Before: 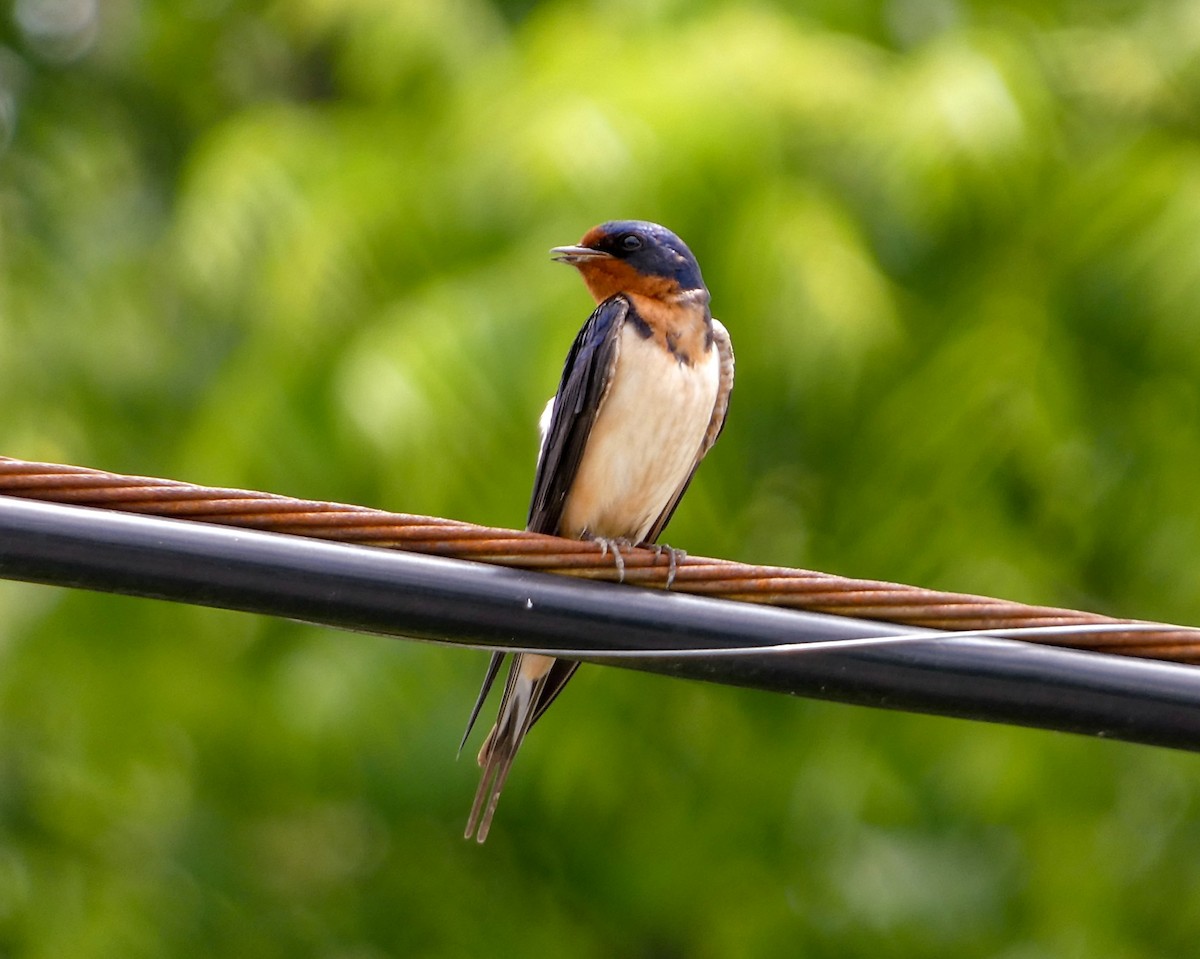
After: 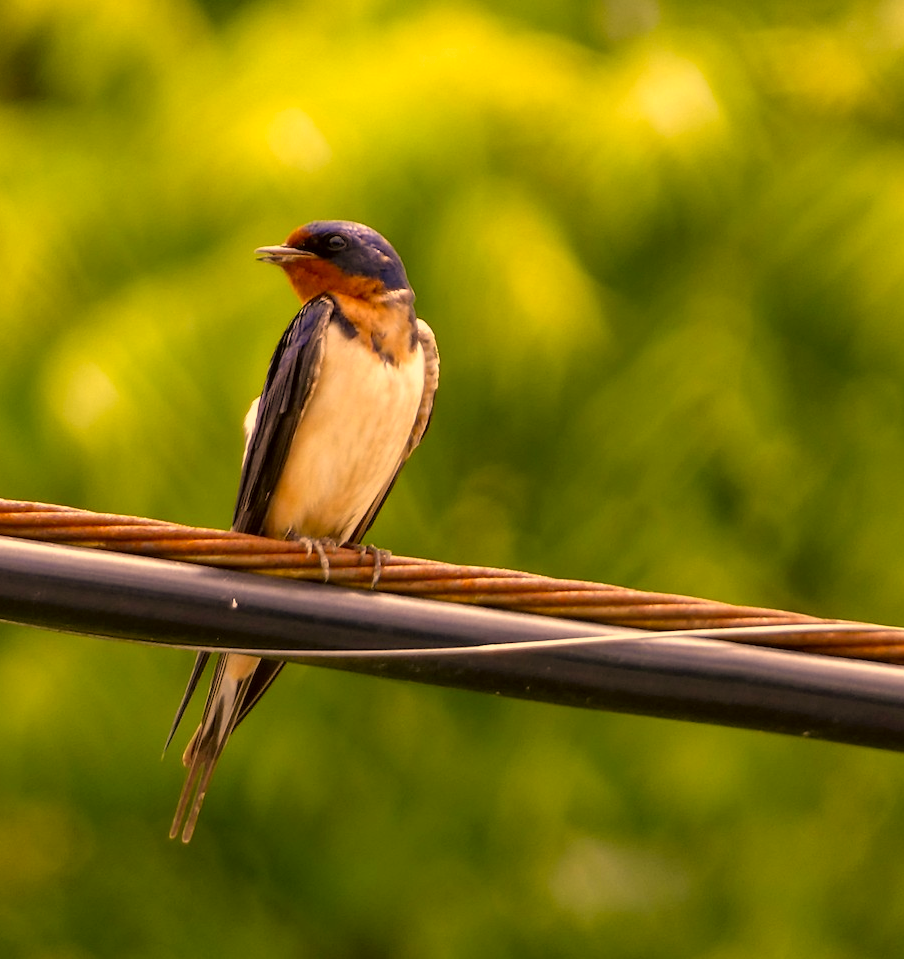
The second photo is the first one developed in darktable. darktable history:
color correction: highlights a* 17.94, highlights b* 35.39, shadows a* 1.48, shadows b* 6.42, saturation 1.01
crop and rotate: left 24.6%
rotate and perspective: automatic cropping off
